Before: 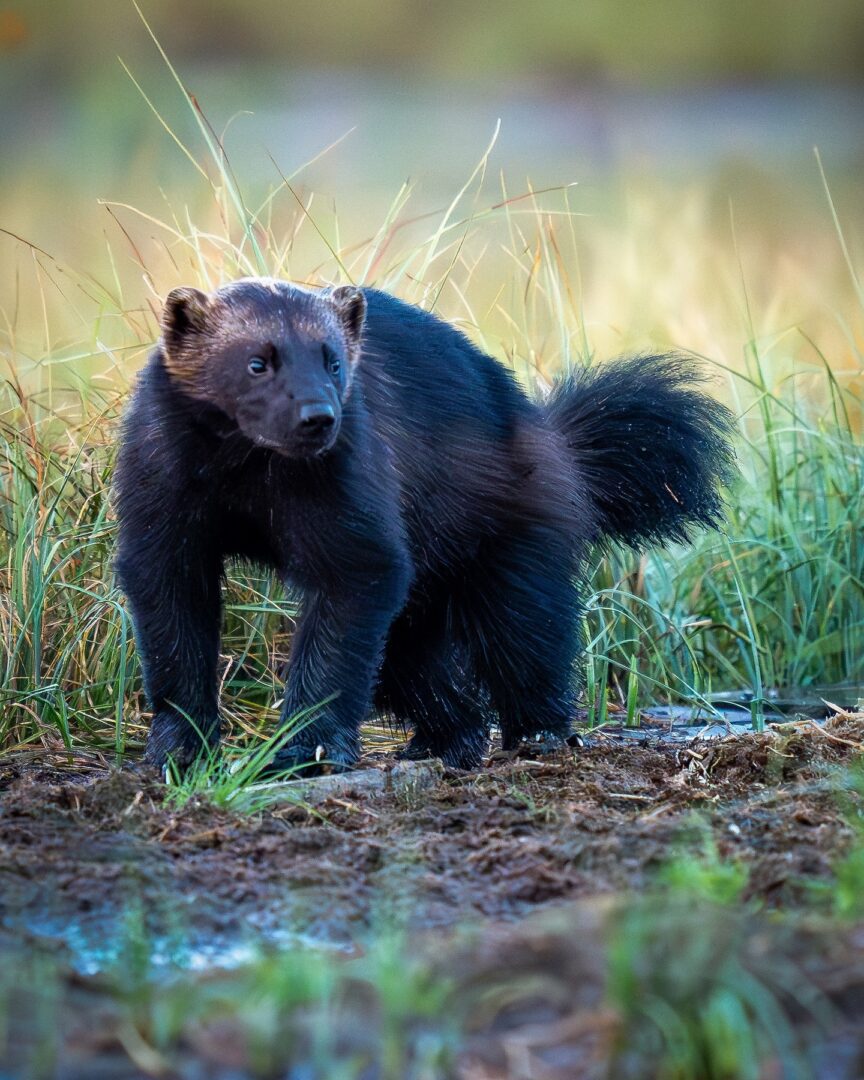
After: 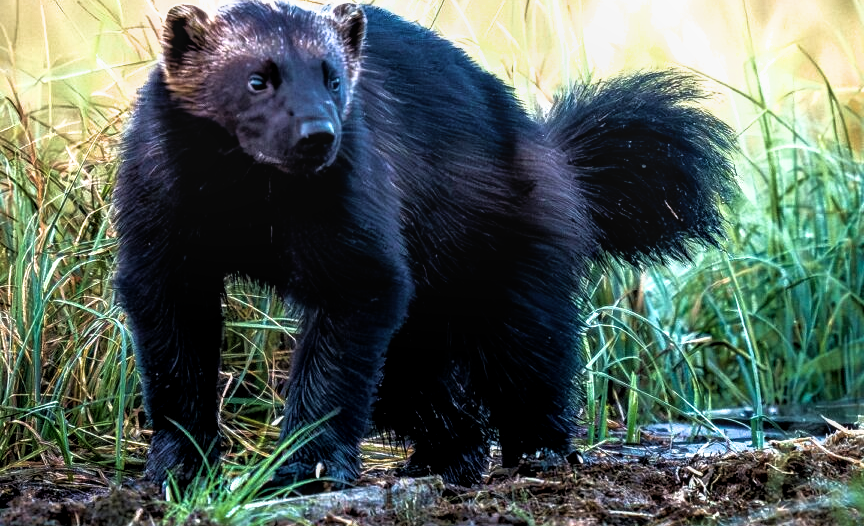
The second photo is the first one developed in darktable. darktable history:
local contrast: on, module defaults
filmic rgb: black relative exposure -8.72 EV, white relative exposure 2.71 EV, target black luminance 0%, hardness 6.27, latitude 77.04%, contrast 1.327, shadows ↔ highlights balance -0.35%
tone equalizer: -8 EV 0.001 EV, -7 EV -0.003 EV, -6 EV 0.001 EV, -5 EV -0.021 EV, -4 EV -0.122 EV, -3 EV -0.184 EV, -2 EV 0.252 EV, -1 EV 0.705 EV, +0 EV 0.511 EV, edges refinement/feathering 500, mask exposure compensation -1.57 EV, preserve details no
velvia: on, module defaults
crop and rotate: top 26.27%, bottom 24.996%
